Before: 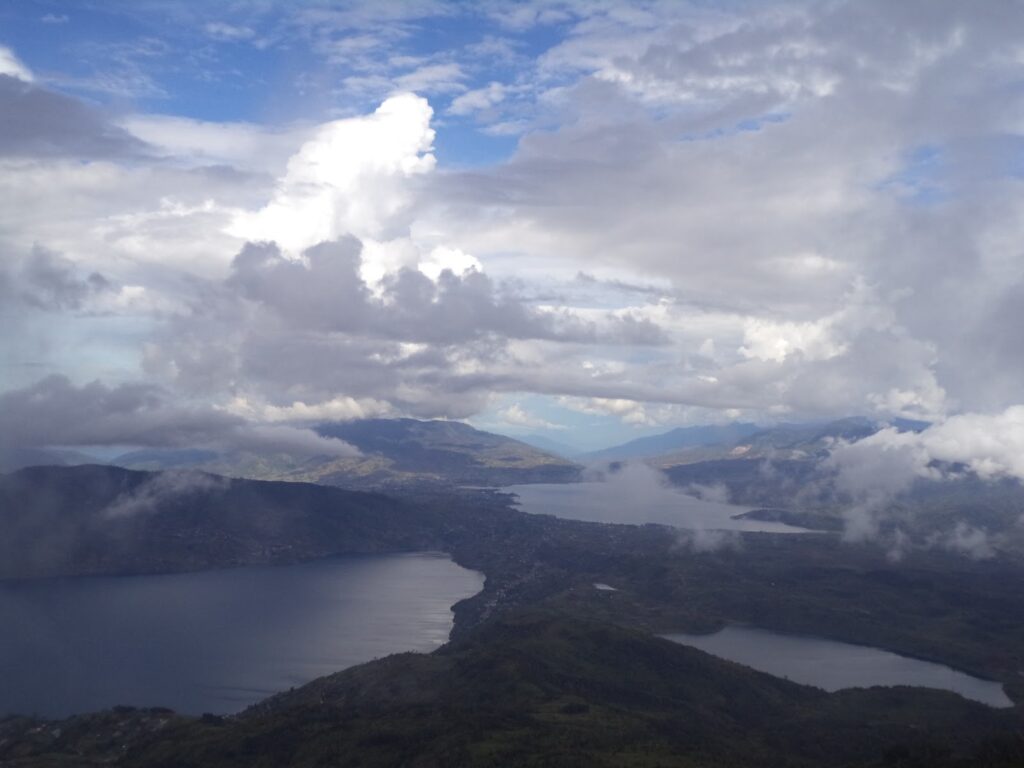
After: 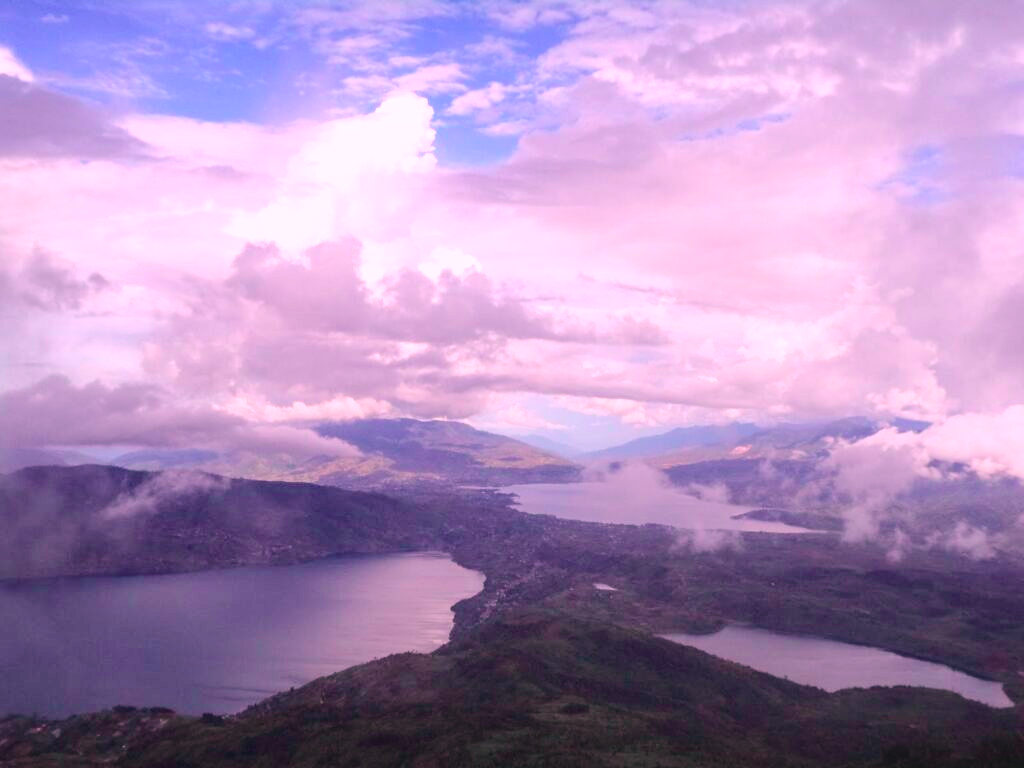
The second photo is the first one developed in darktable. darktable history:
tone curve: curves: ch0 [(0, 0.015) (0.084, 0.074) (0.162, 0.165) (0.304, 0.382) (0.466, 0.576) (0.654, 0.741) (0.848, 0.906) (0.984, 0.963)]; ch1 [(0, 0) (0.34, 0.235) (0.46, 0.46) (0.515, 0.502) (0.553, 0.567) (0.764, 0.815) (1, 1)]; ch2 [(0, 0) (0.44, 0.458) (0.479, 0.492) (0.524, 0.507) (0.547, 0.579) (0.673, 0.712) (1, 1)], color space Lab, independent channels, preserve colors none
local contrast: on, module defaults
white balance: red 1.188, blue 1.11
color balance rgb: perceptual saturation grading › global saturation 45%, perceptual saturation grading › highlights -25%, perceptual saturation grading › shadows 50%, perceptual brilliance grading › global brilliance 3%, global vibrance 3%
